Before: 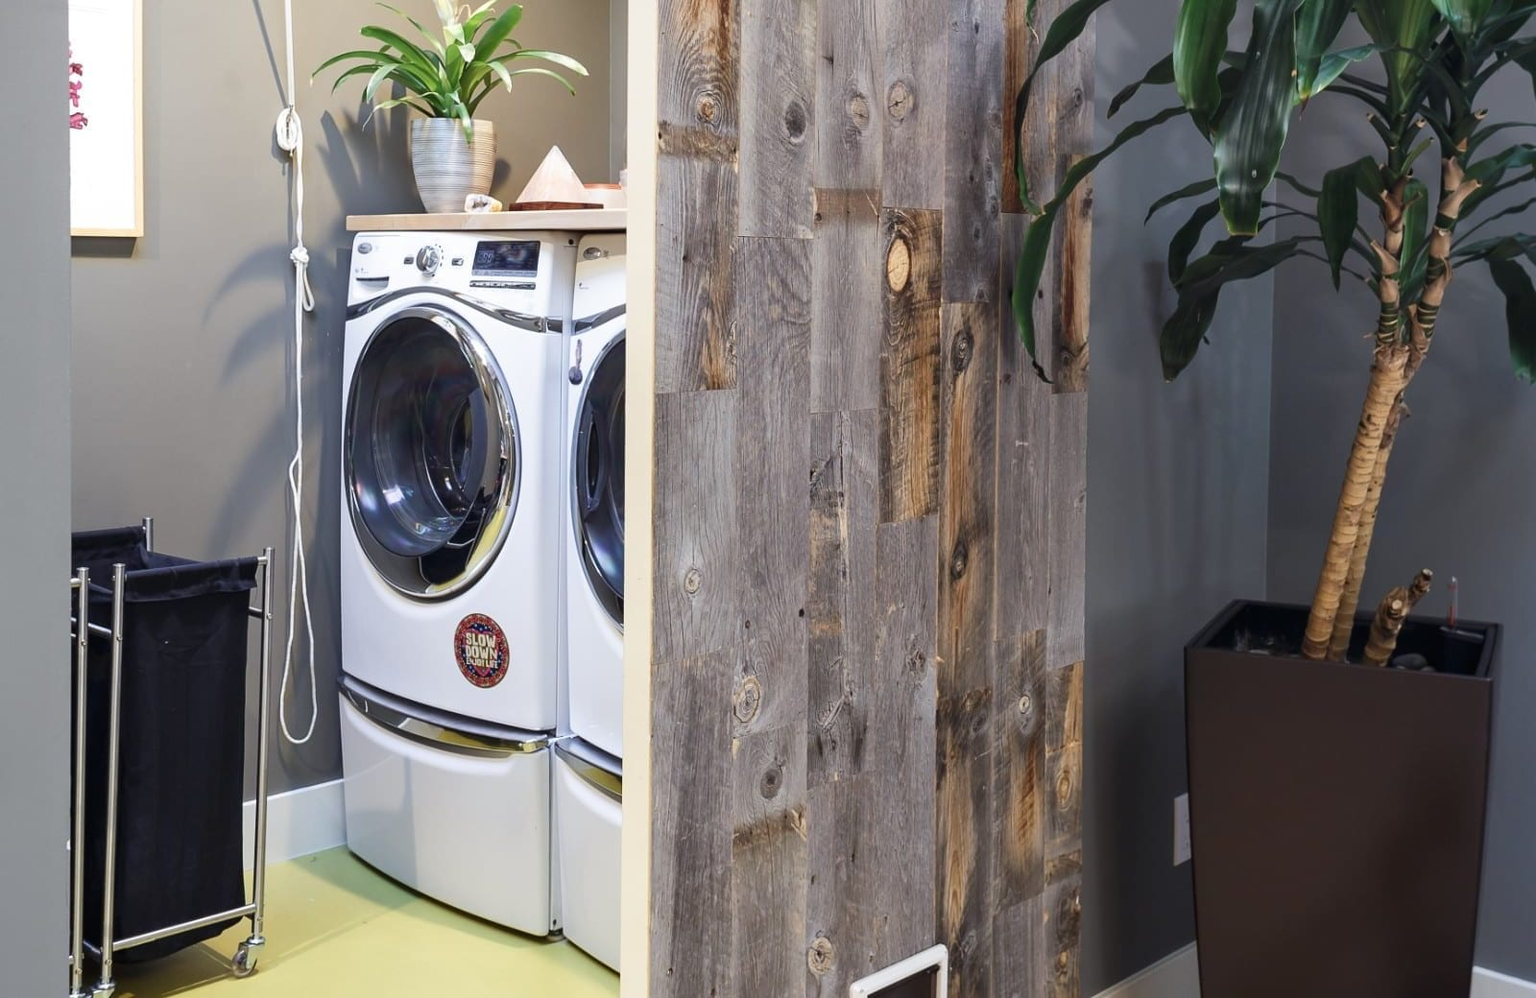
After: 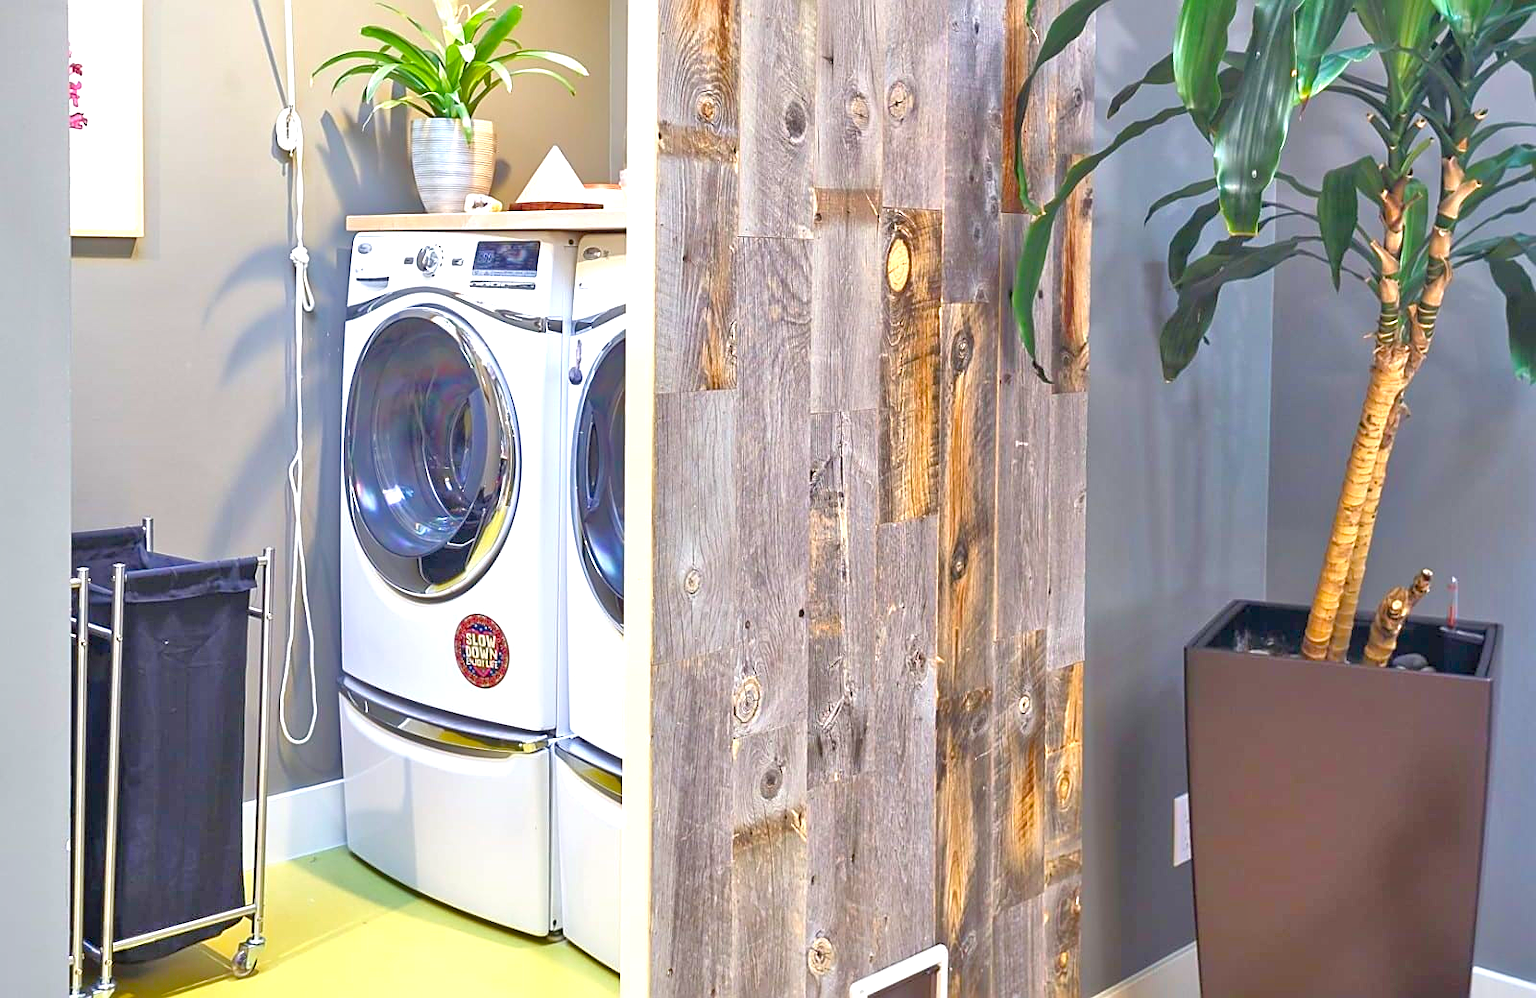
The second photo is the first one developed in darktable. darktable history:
exposure: exposure 0.648 EV, compensate highlight preservation false
sharpen: on, module defaults
tone equalizer: -8 EV 2 EV, -7 EV 2 EV, -6 EV 2 EV, -5 EV 2 EV, -4 EV 2 EV, -3 EV 1.5 EV, -2 EV 1 EV, -1 EV 0.5 EV
color balance rgb: perceptual saturation grading › global saturation 30%, global vibrance 20%
